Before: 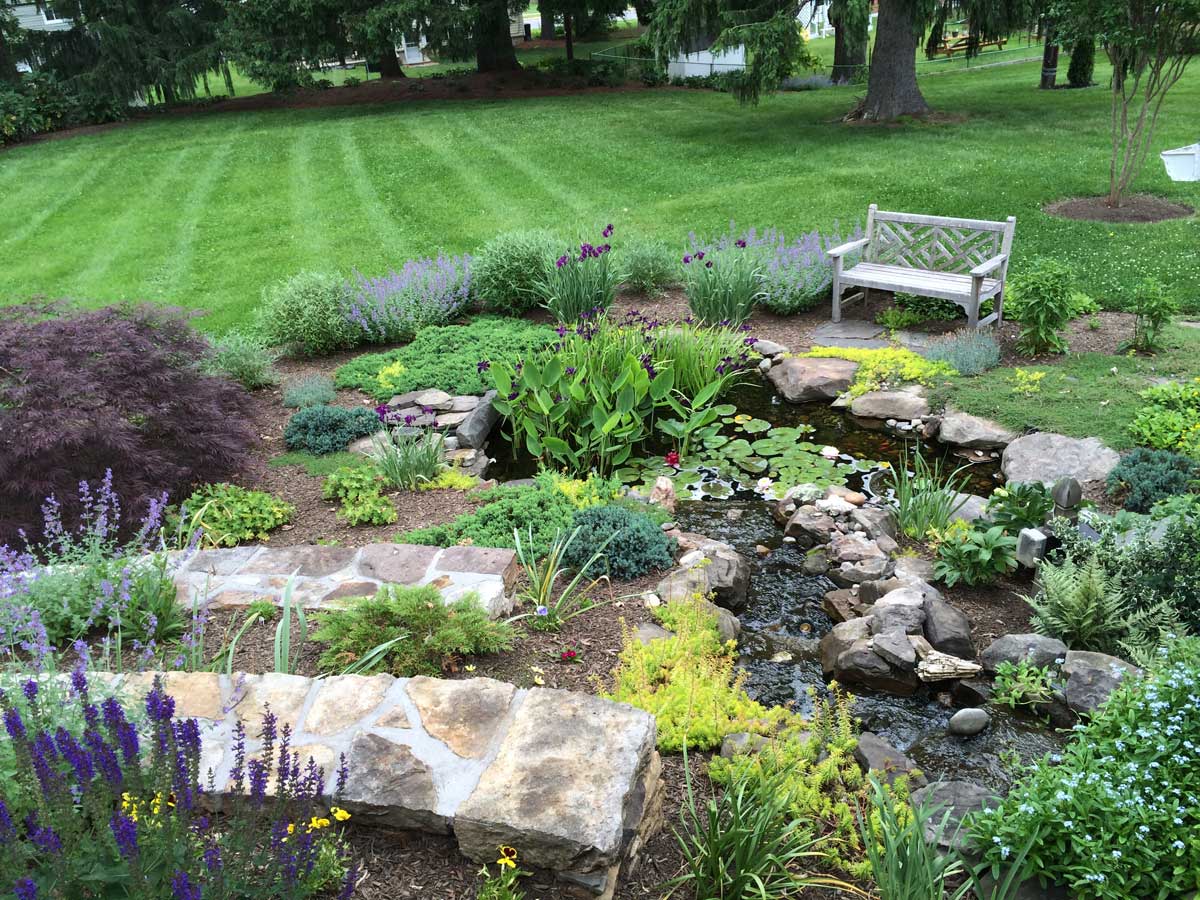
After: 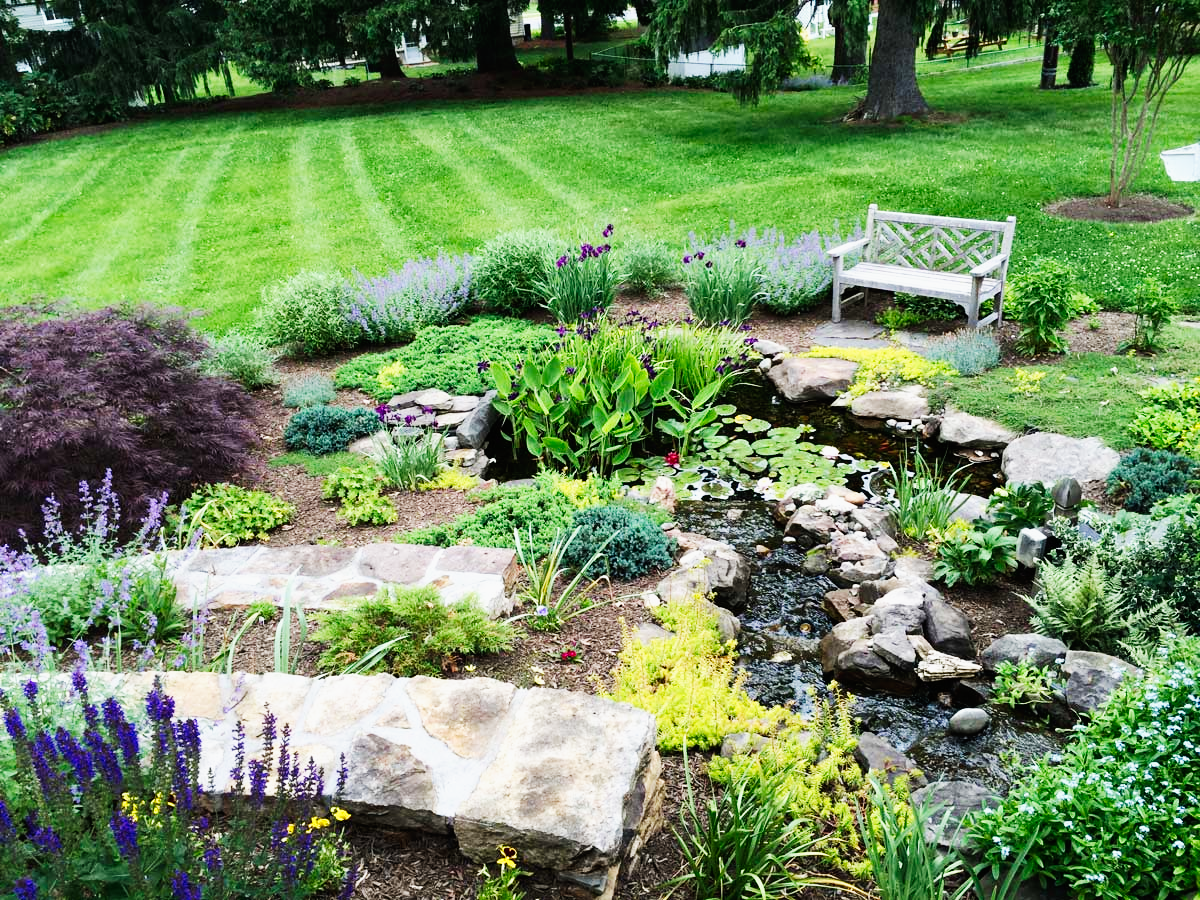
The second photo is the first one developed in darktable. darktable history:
base curve: curves: ch0 [(0, 0) (0.007, 0.004) (0.027, 0.03) (0.046, 0.07) (0.207, 0.54) (0.442, 0.872) (0.673, 0.972) (1, 1)], preserve colors none
exposure: black level correction 0, exposure -0.721 EV, compensate highlight preservation false
